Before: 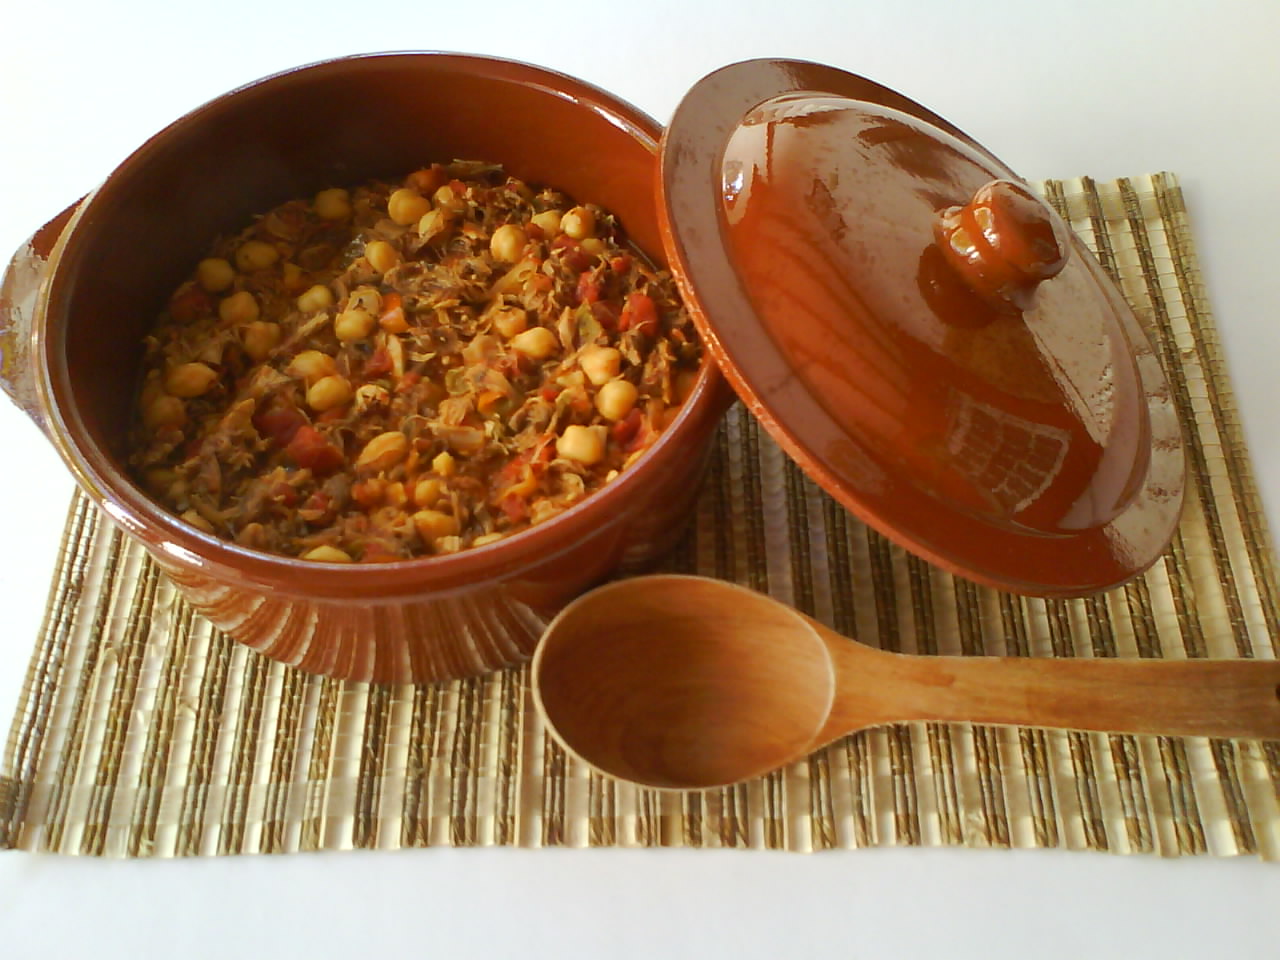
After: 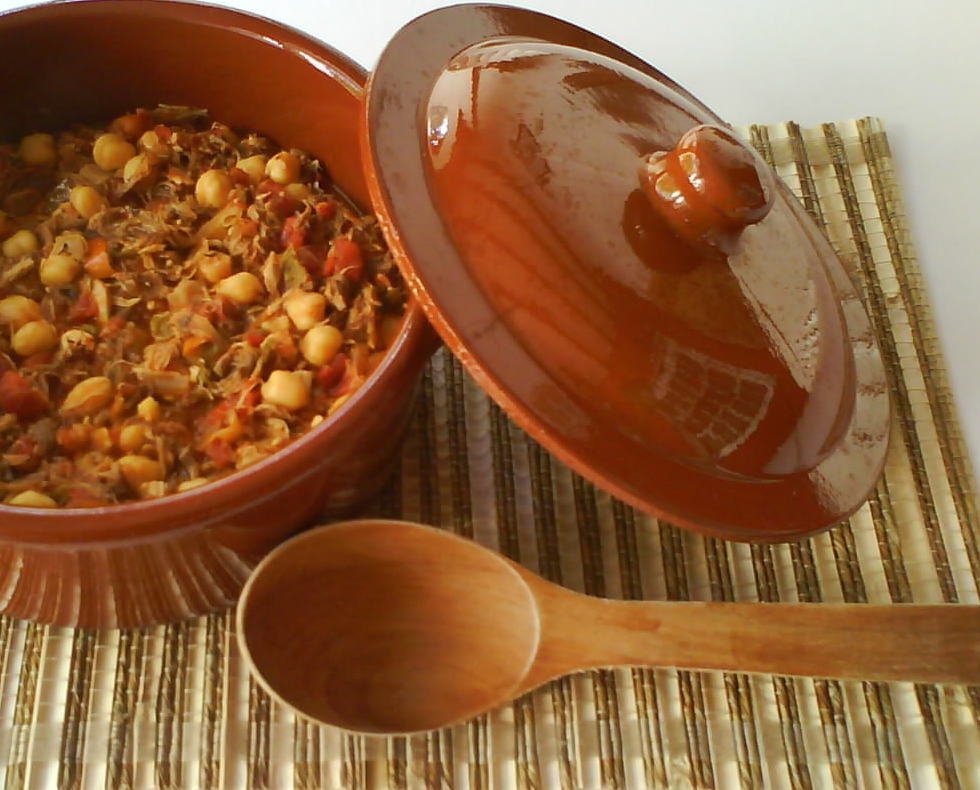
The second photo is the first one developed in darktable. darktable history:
color balance: output saturation 98.5%
crop: left 23.095%, top 5.827%, bottom 11.854%
